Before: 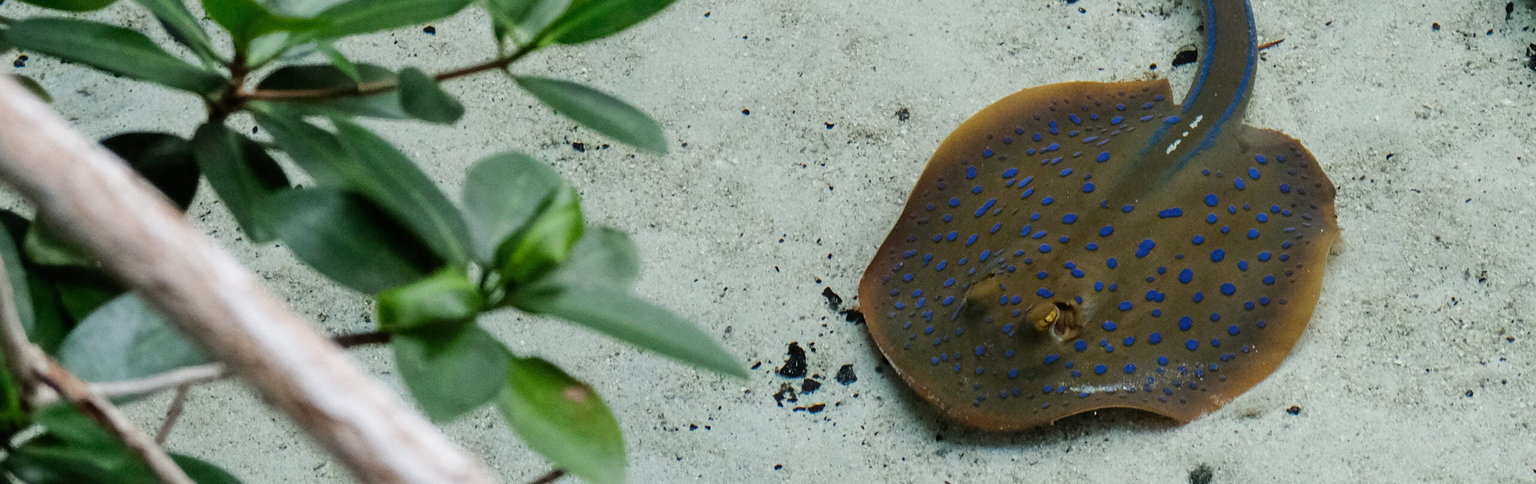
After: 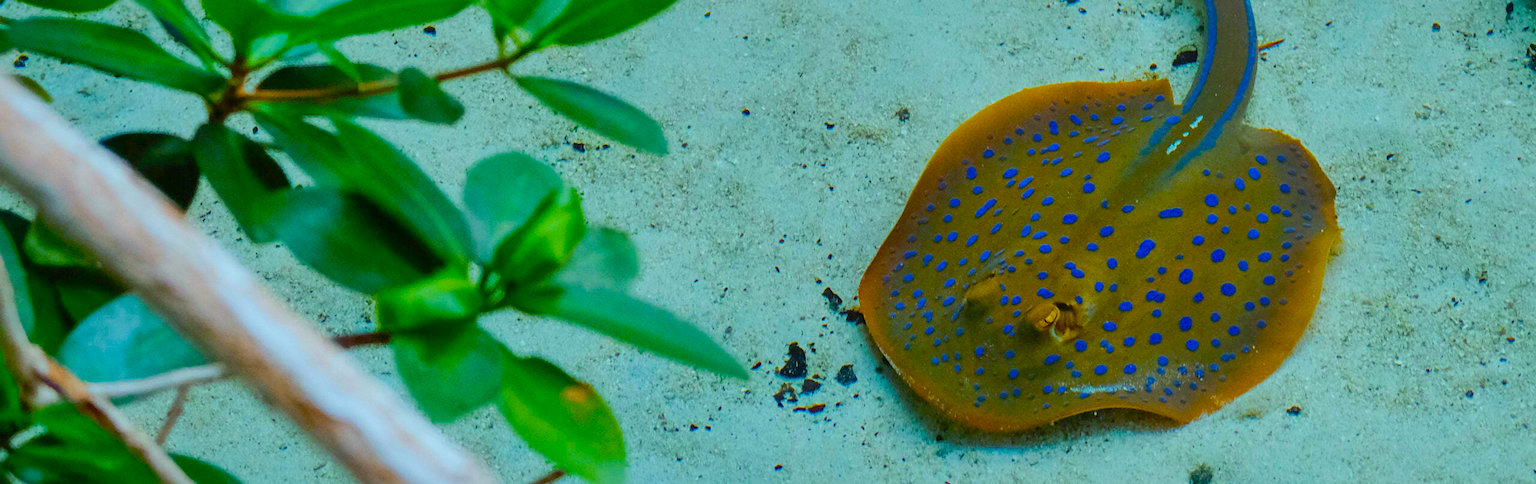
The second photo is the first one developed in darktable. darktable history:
color correction: highlights a* -10.04, highlights b* -10.37
color balance: input saturation 134.34%, contrast -10.04%, contrast fulcrum 19.67%, output saturation 133.51%
velvia: strength 32%, mid-tones bias 0.2
shadows and highlights: on, module defaults
